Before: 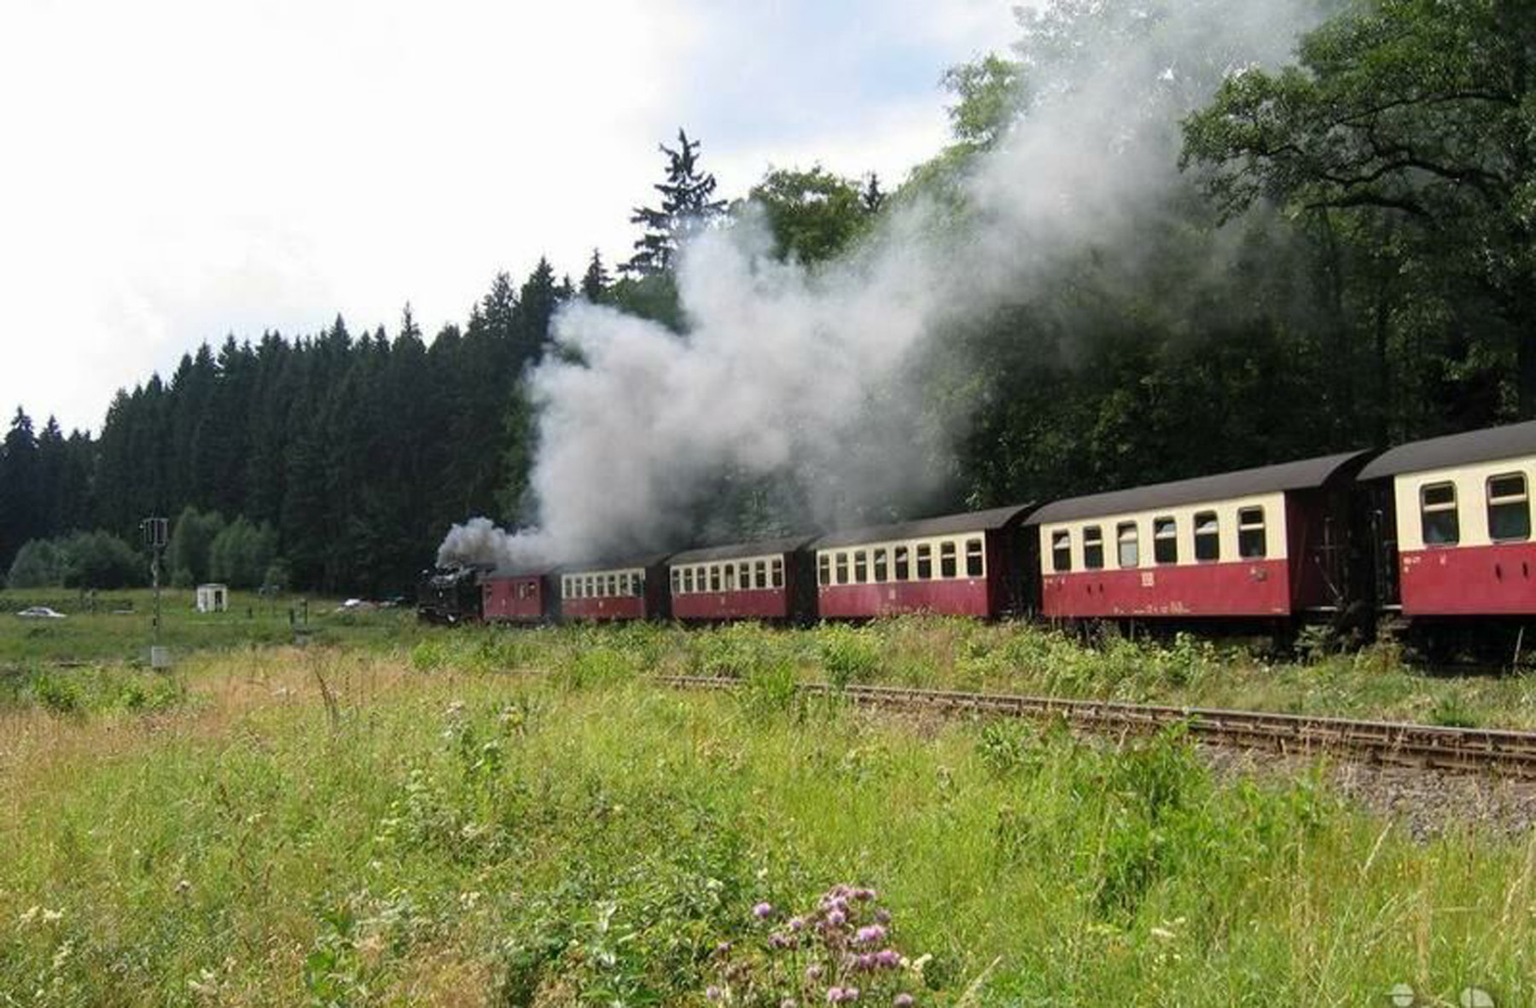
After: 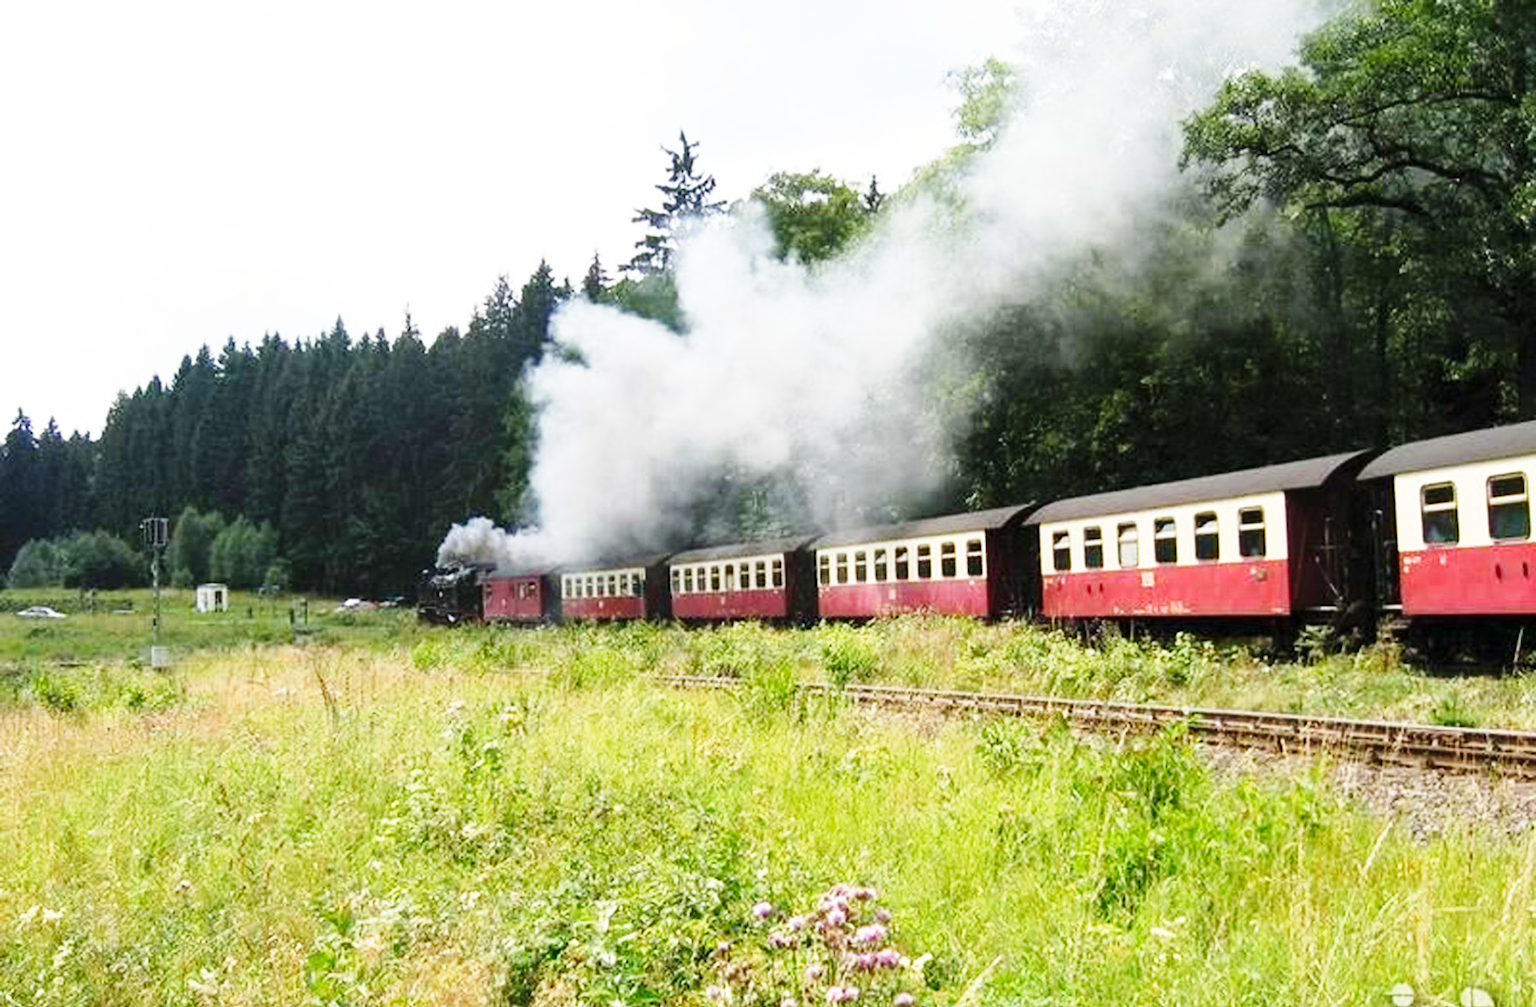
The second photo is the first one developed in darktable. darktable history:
base curve: curves: ch0 [(0, 0) (0.018, 0.026) (0.143, 0.37) (0.33, 0.731) (0.458, 0.853) (0.735, 0.965) (0.905, 0.986) (1, 1)], exposure shift 0.01, preserve colors none
